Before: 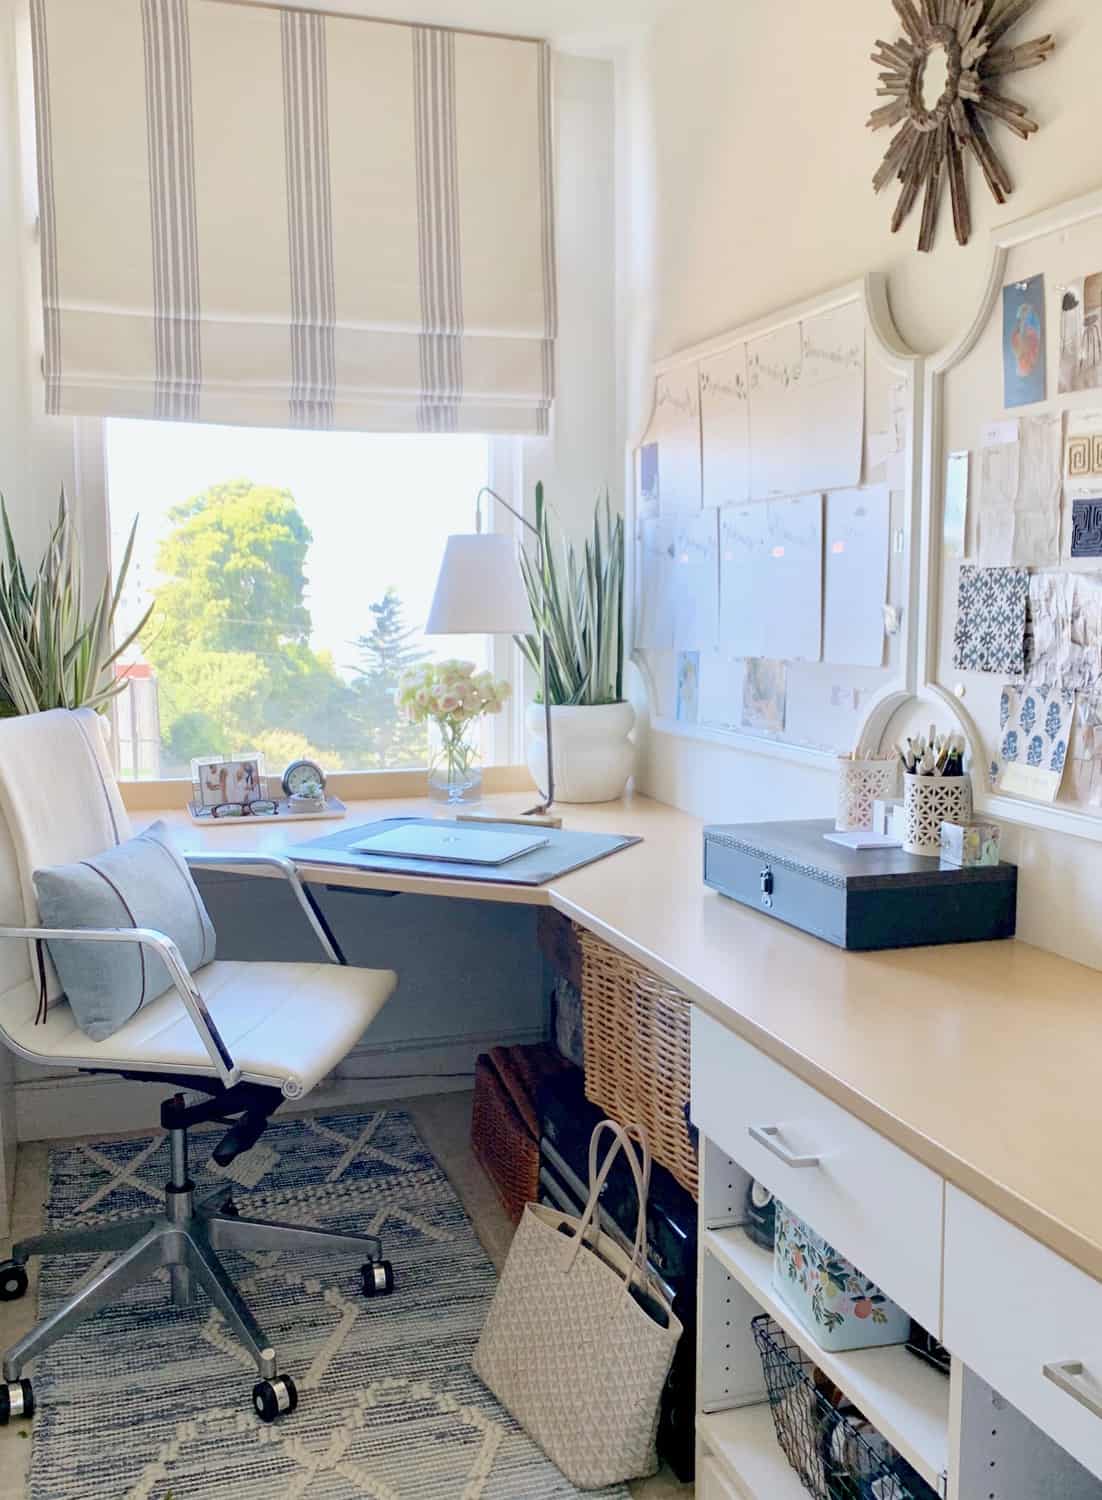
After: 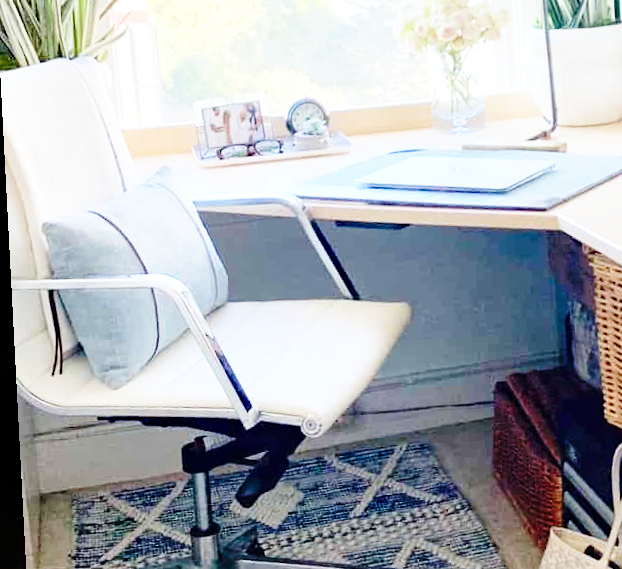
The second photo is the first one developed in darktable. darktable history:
crop: top 44.483%, right 43.593%, bottom 12.892%
rotate and perspective: rotation -3°, crop left 0.031, crop right 0.968, crop top 0.07, crop bottom 0.93
base curve: curves: ch0 [(0, 0) (0.028, 0.03) (0.105, 0.232) (0.387, 0.748) (0.754, 0.968) (1, 1)], fusion 1, exposure shift 0.576, preserve colors none
tone equalizer: on, module defaults
